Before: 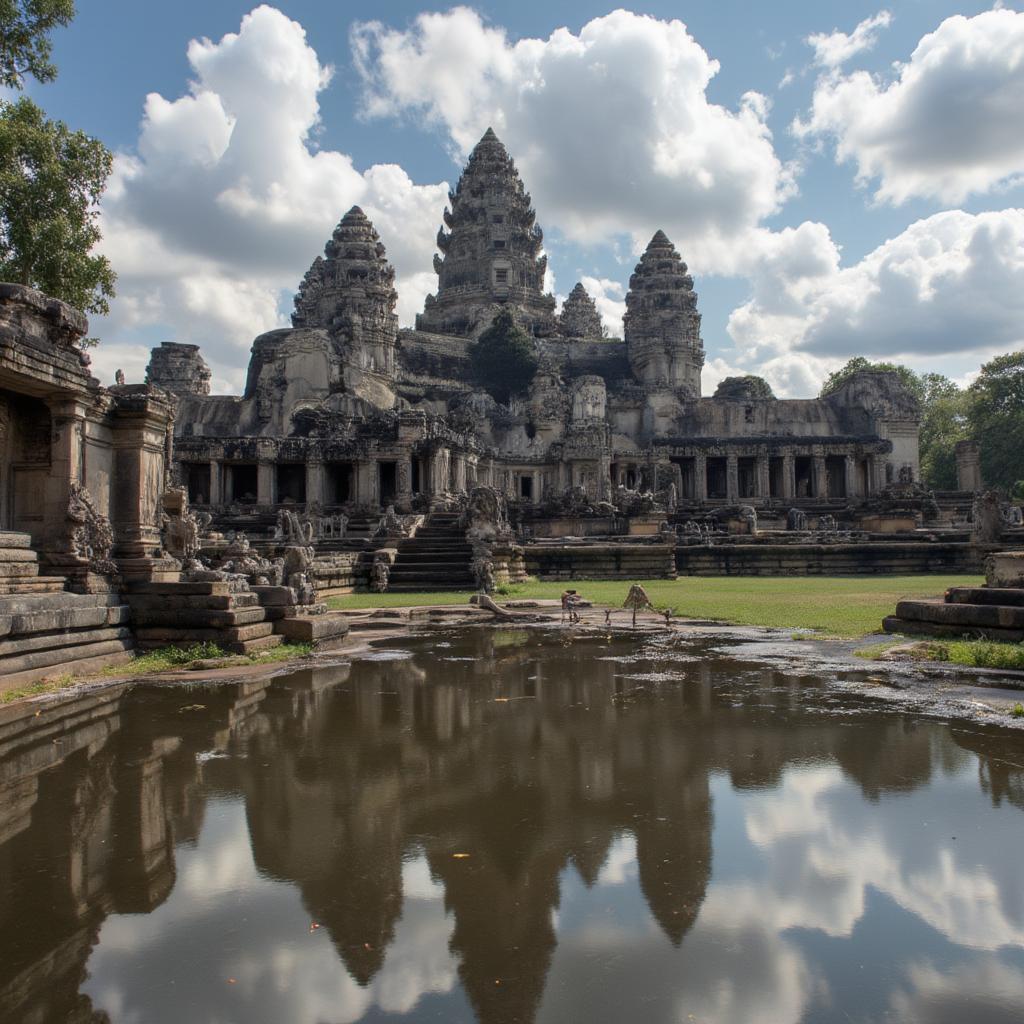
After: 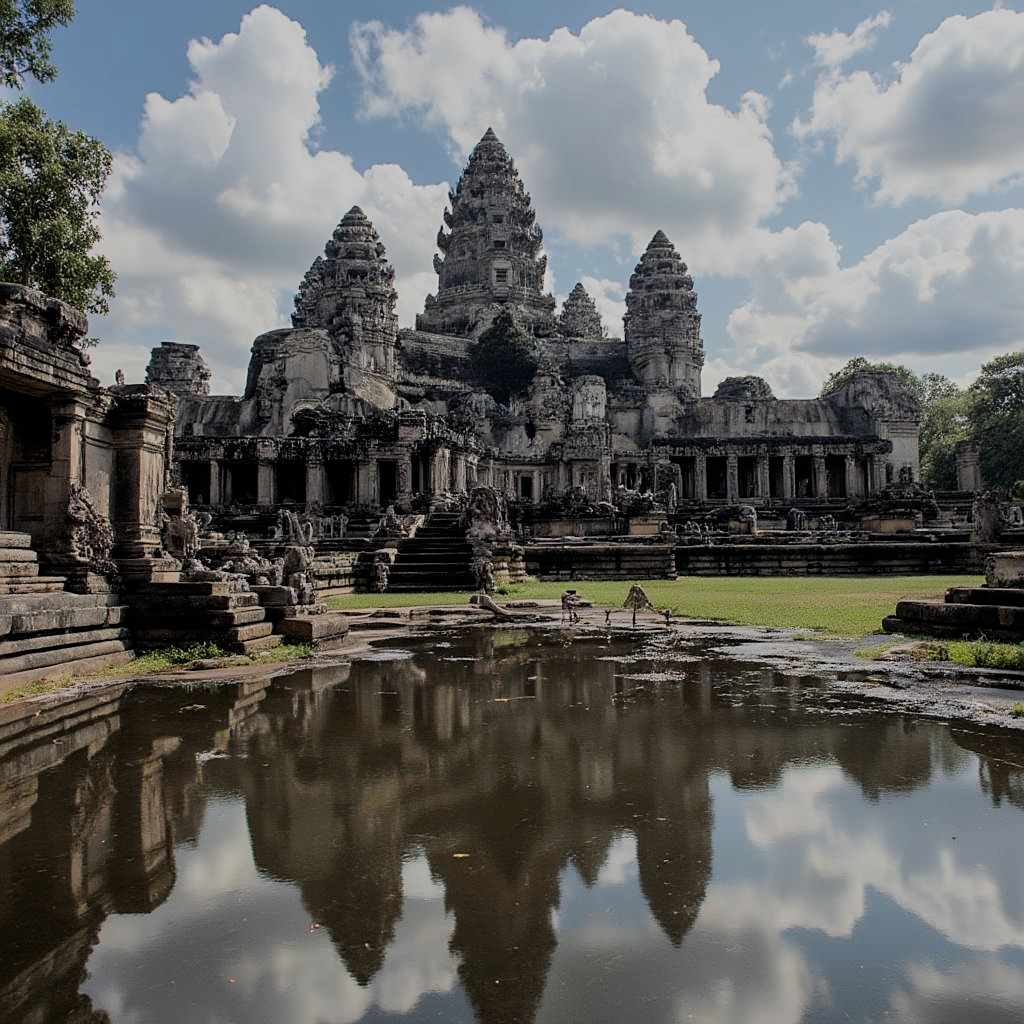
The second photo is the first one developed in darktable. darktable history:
sharpen: on, module defaults
filmic rgb: black relative exposure -6.19 EV, white relative exposure 6.95 EV, hardness 2.27
